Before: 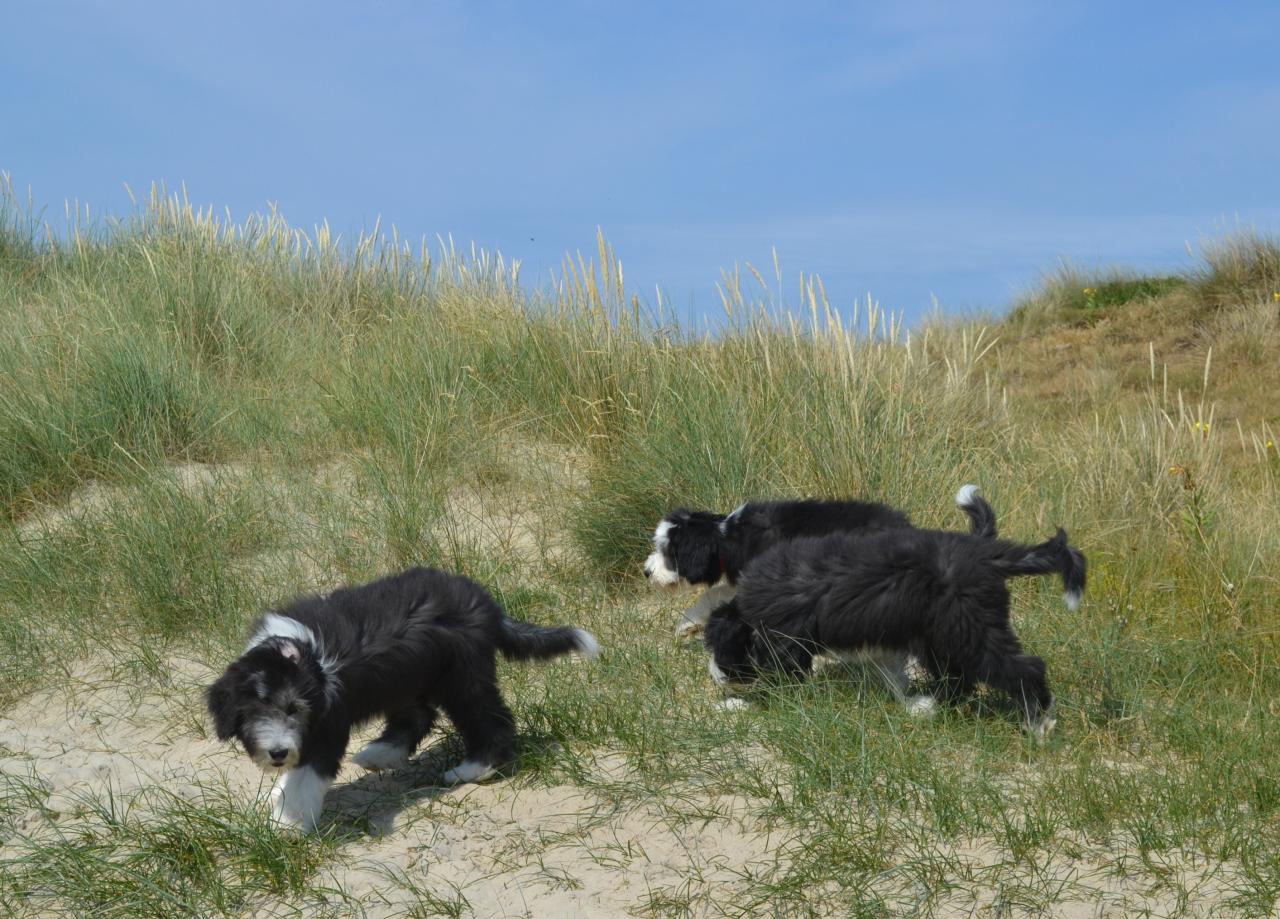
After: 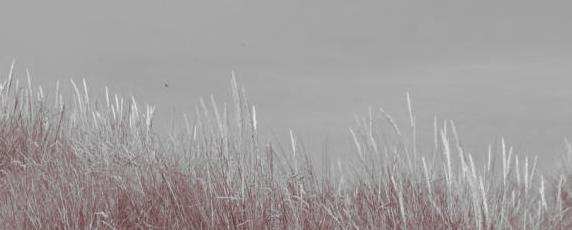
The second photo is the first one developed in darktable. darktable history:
crop: left 28.64%, top 16.832%, right 26.637%, bottom 58.055%
split-toning: highlights › hue 298.8°, highlights › saturation 0.73, compress 41.76%
monochrome: a 16.01, b -2.65, highlights 0.52
